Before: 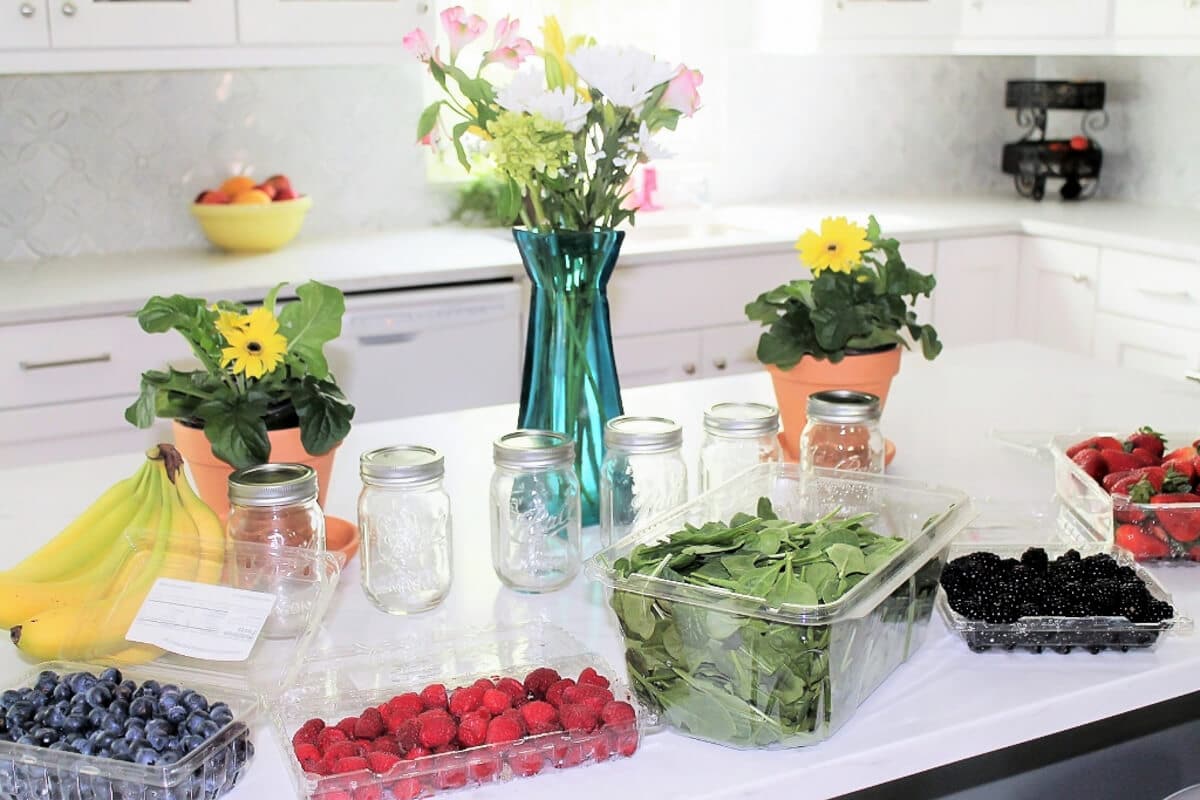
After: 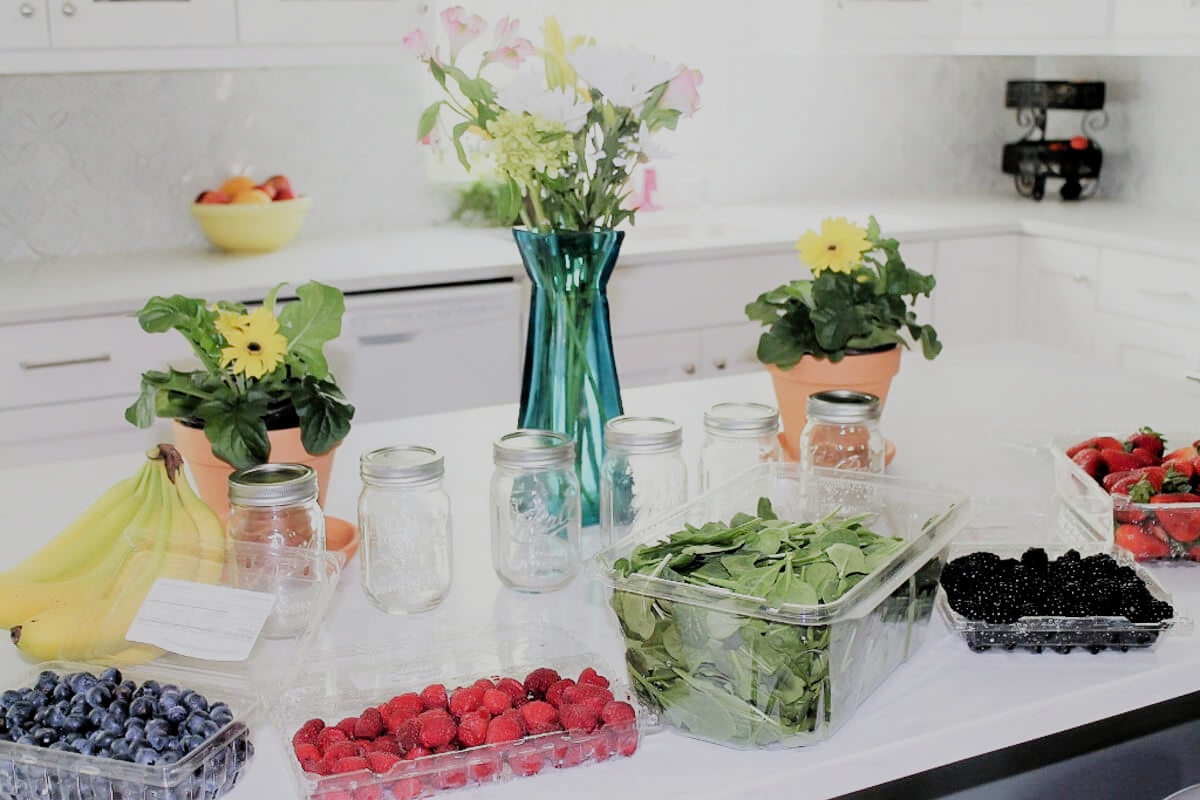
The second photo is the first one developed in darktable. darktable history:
filmic rgb: black relative exposure -7.65 EV, white relative exposure 4.56 EV, hardness 3.61, add noise in highlights 0.001, preserve chrominance no, color science v3 (2019), use custom middle-gray values true, contrast in highlights soft
